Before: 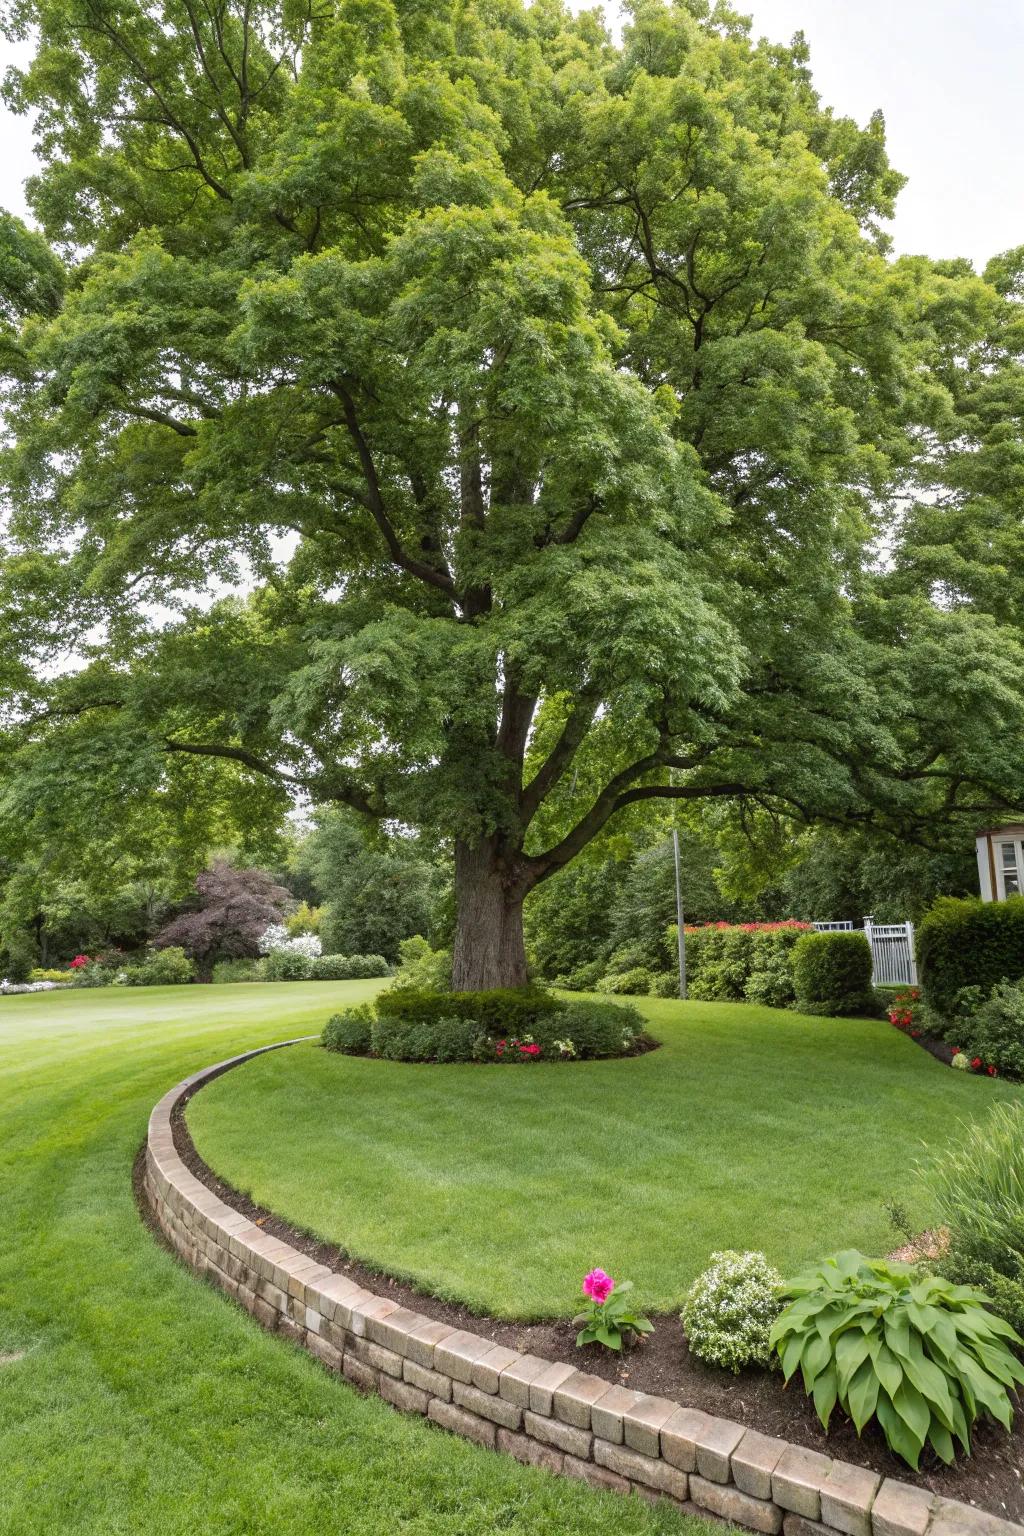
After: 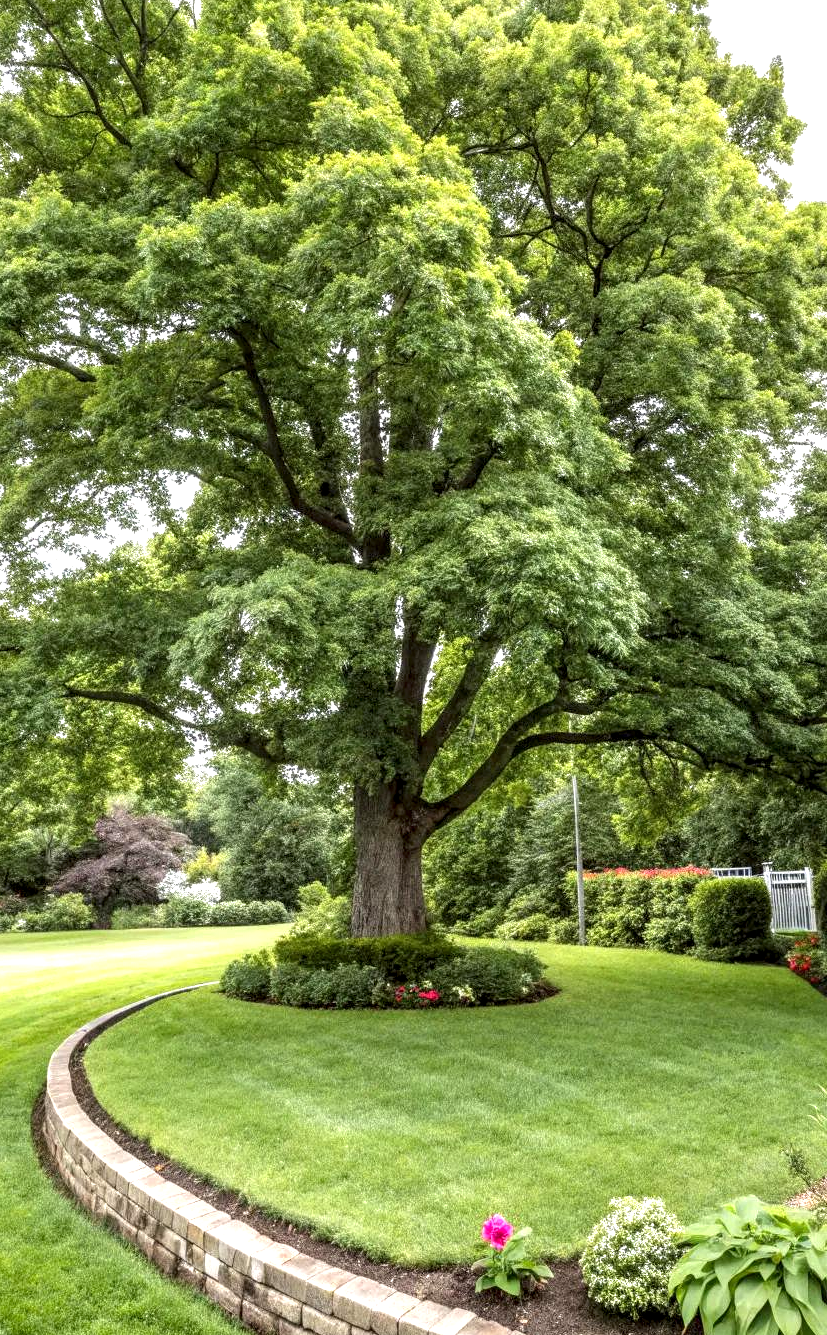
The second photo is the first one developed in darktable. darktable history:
local contrast: detail 150%
exposure: exposure 0.6 EV, compensate highlight preservation false
crop: left 9.932%, top 3.538%, right 9.239%, bottom 9.541%
